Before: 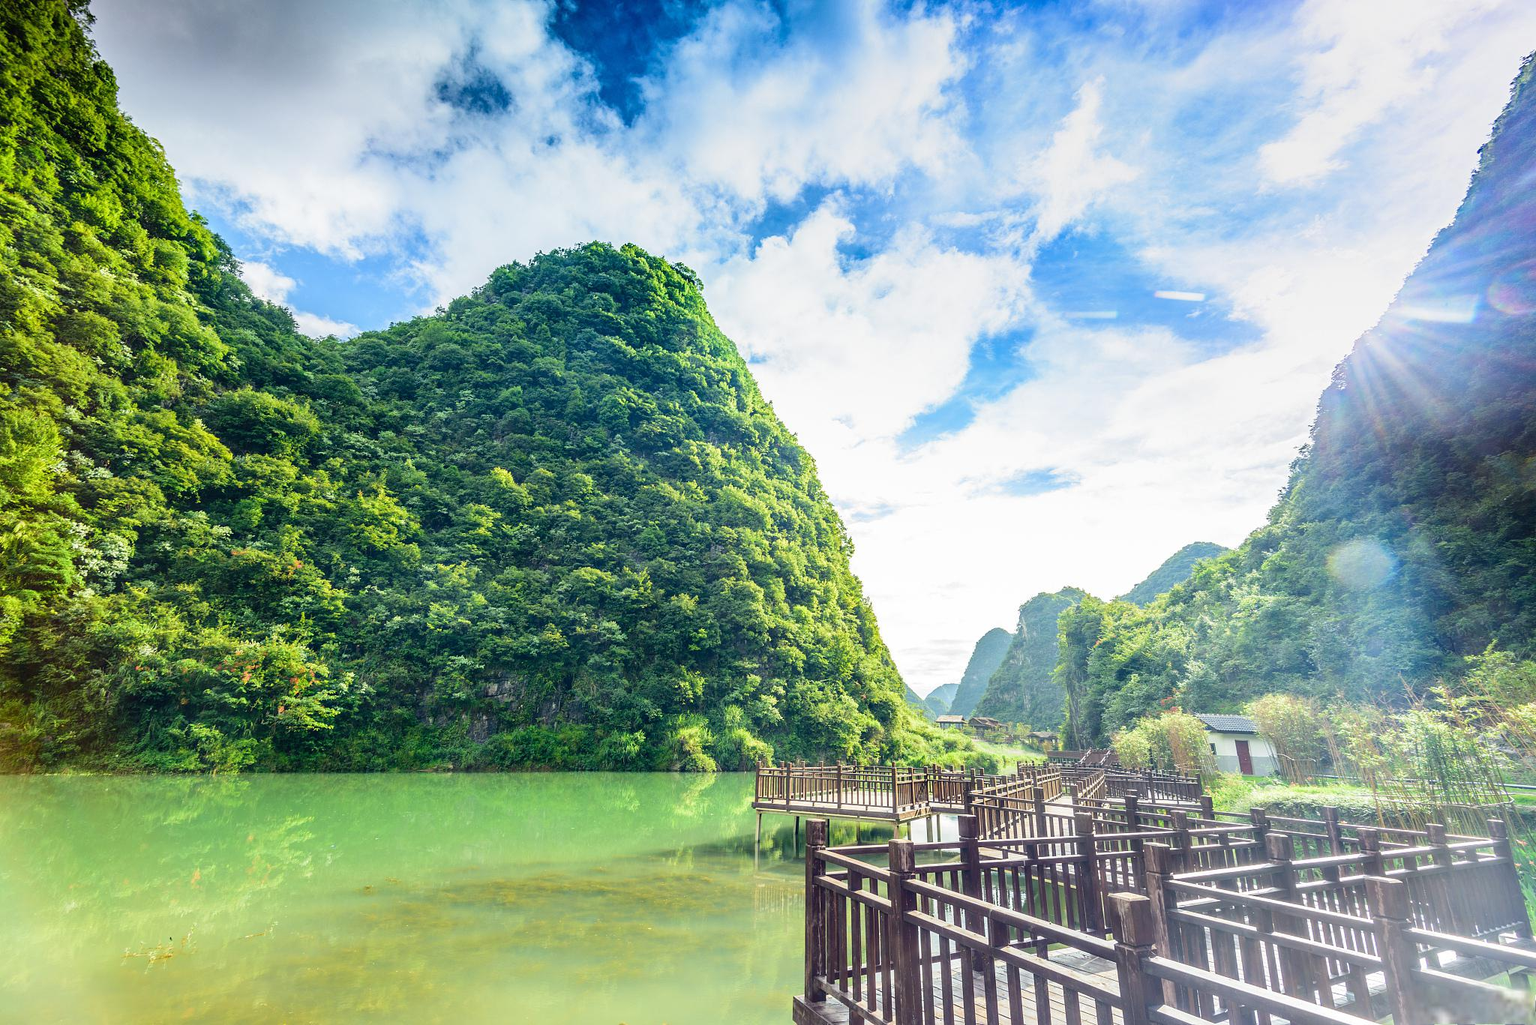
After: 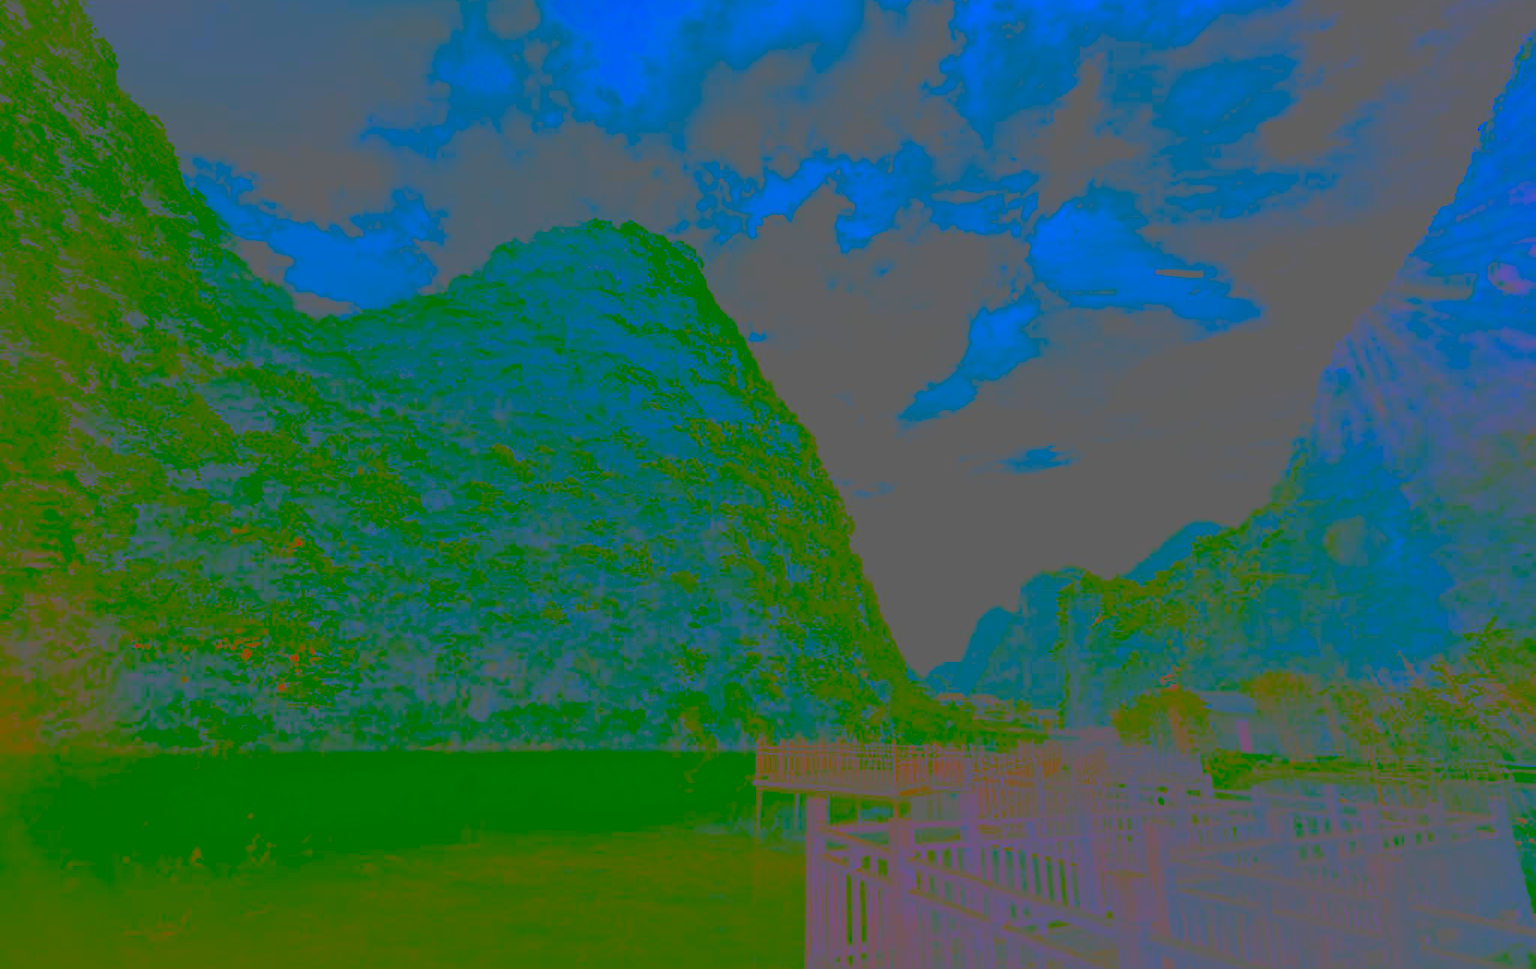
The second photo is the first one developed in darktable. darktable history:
contrast brightness saturation: contrast -0.987, brightness -0.165, saturation 0.761
crop and rotate: top 2.195%, bottom 3.186%
sharpen: radius 2.924, amount 0.878, threshold 47.071
